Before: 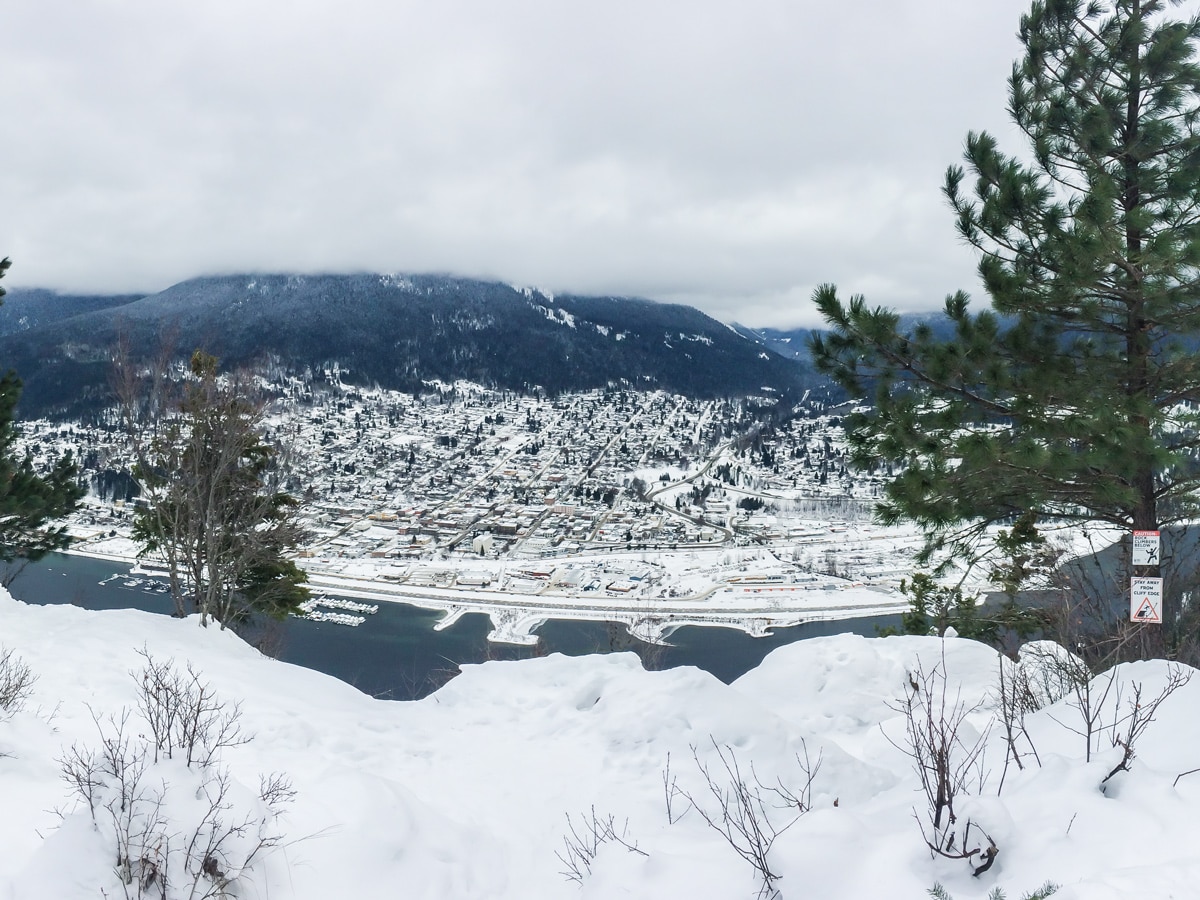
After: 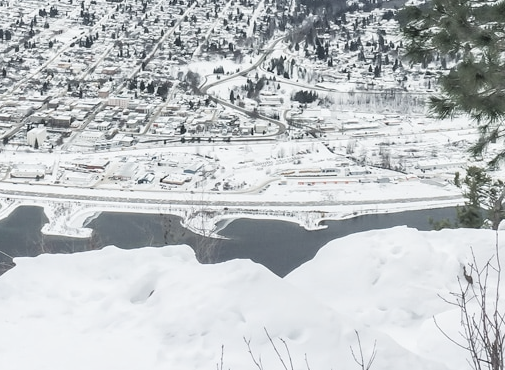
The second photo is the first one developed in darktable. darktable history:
contrast brightness saturation: brightness 0.184, saturation -0.499
crop: left 37.233%, top 45.223%, right 20.641%, bottom 13.582%
